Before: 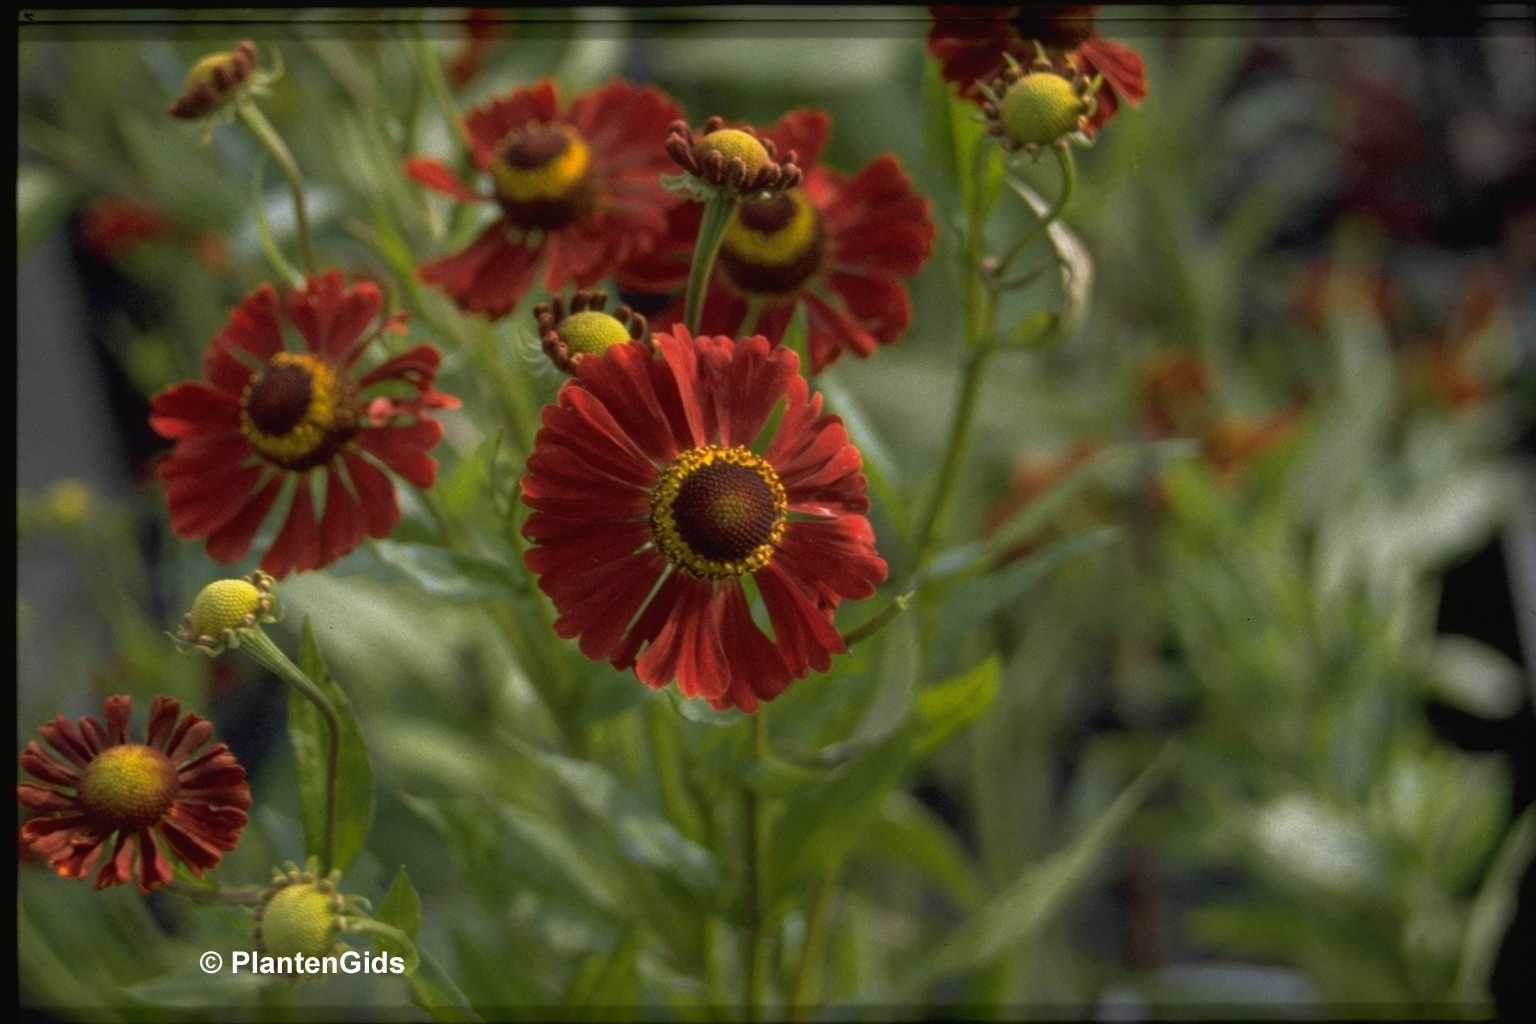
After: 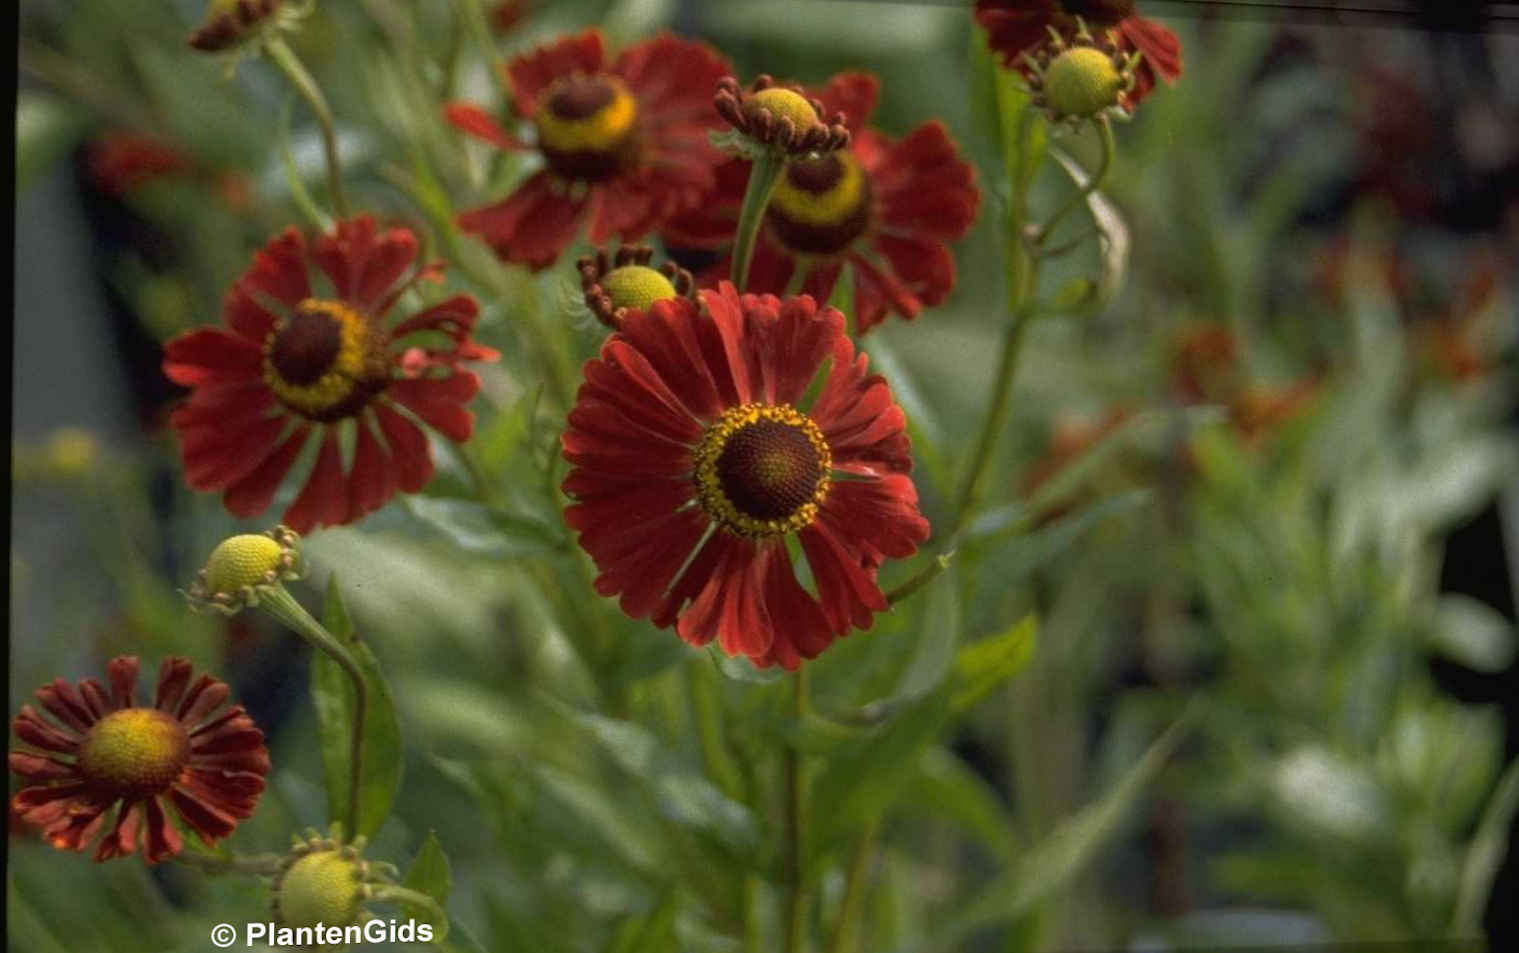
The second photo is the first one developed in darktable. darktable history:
rotate and perspective: rotation 0.679°, lens shift (horizontal) 0.136, crop left 0.009, crop right 0.991, crop top 0.078, crop bottom 0.95
